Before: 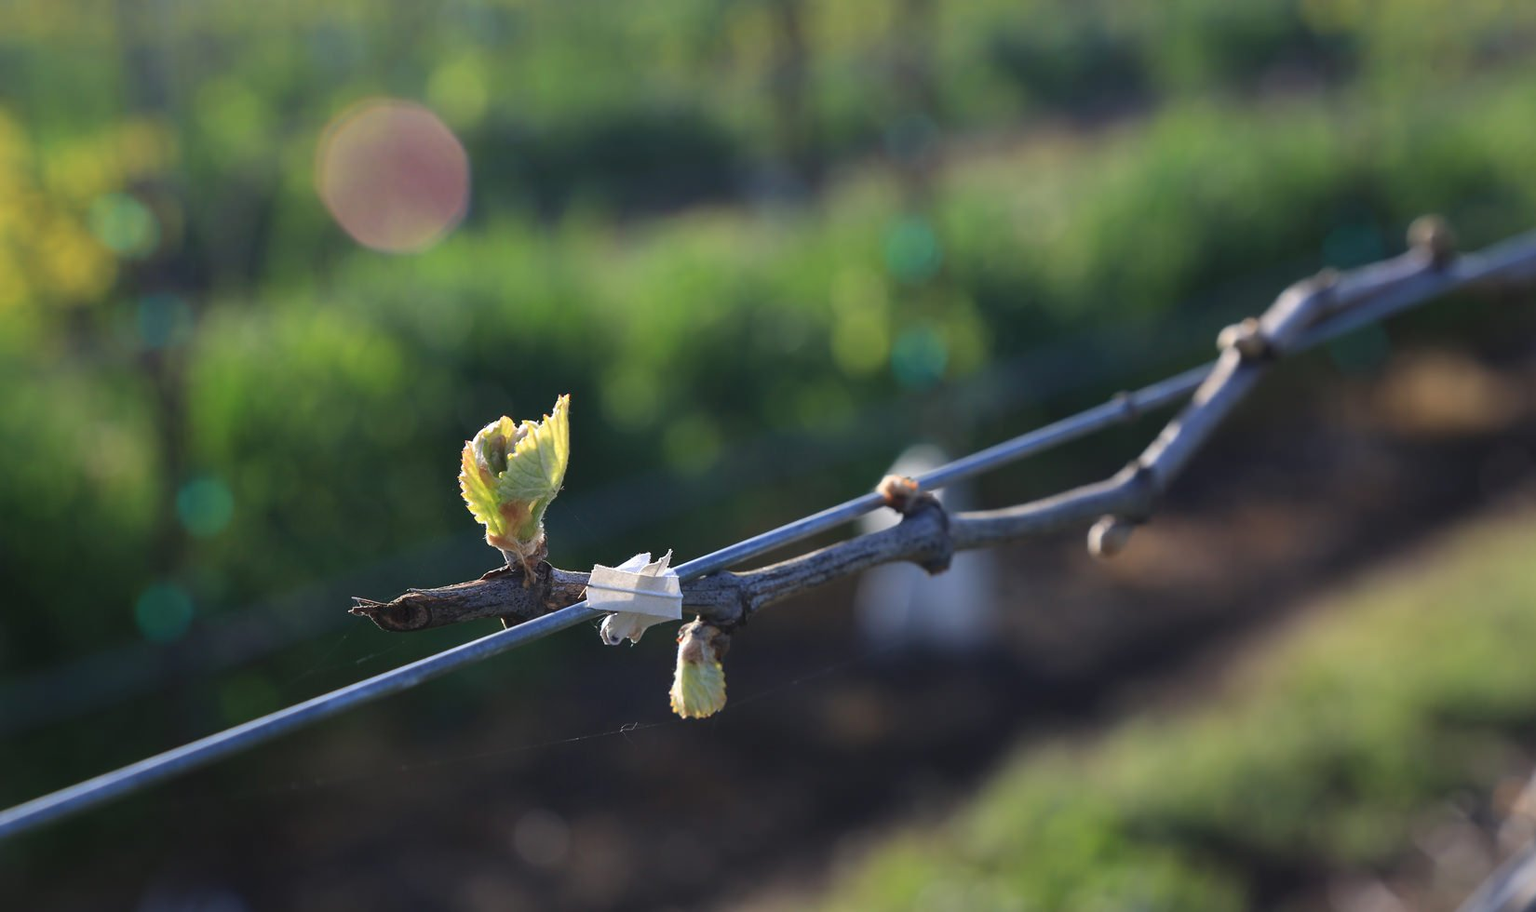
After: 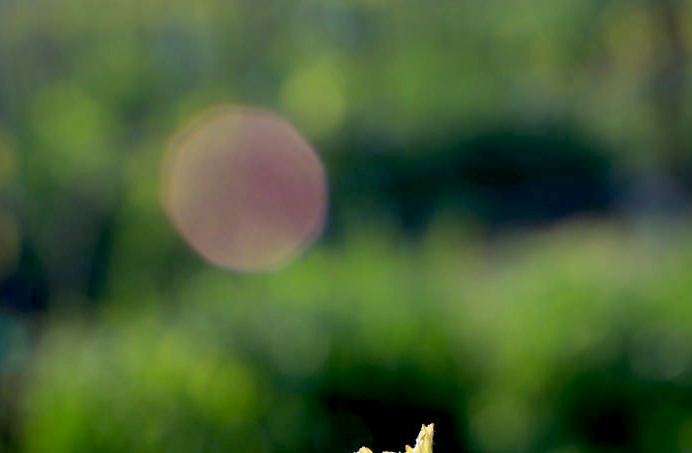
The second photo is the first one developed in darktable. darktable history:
crop and rotate: left 10.817%, top 0.062%, right 47.194%, bottom 53.626%
exposure: black level correction 0.029, exposure -0.073 EV, compensate highlight preservation false
